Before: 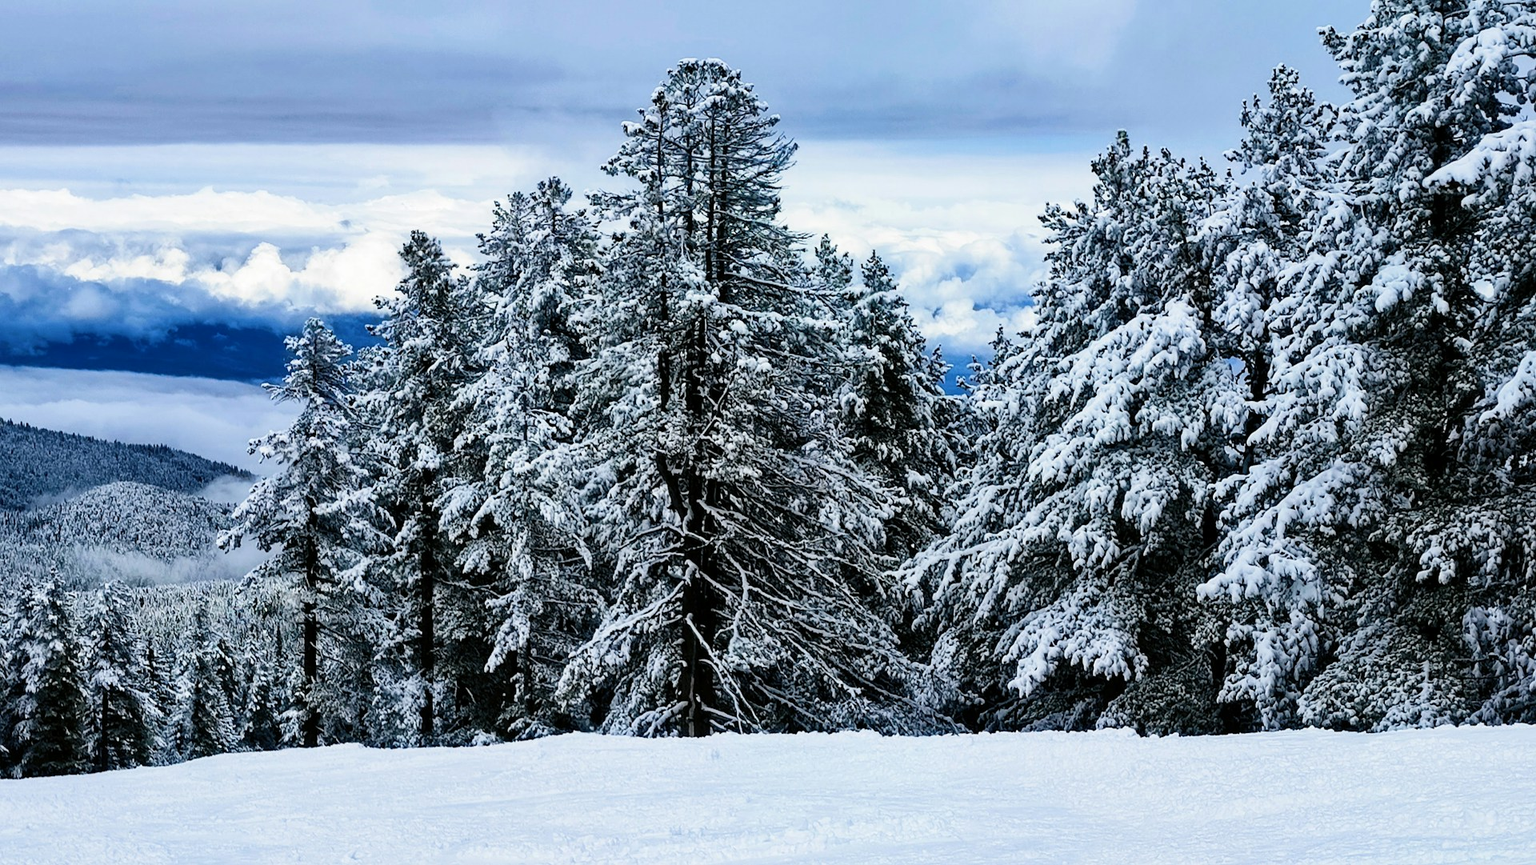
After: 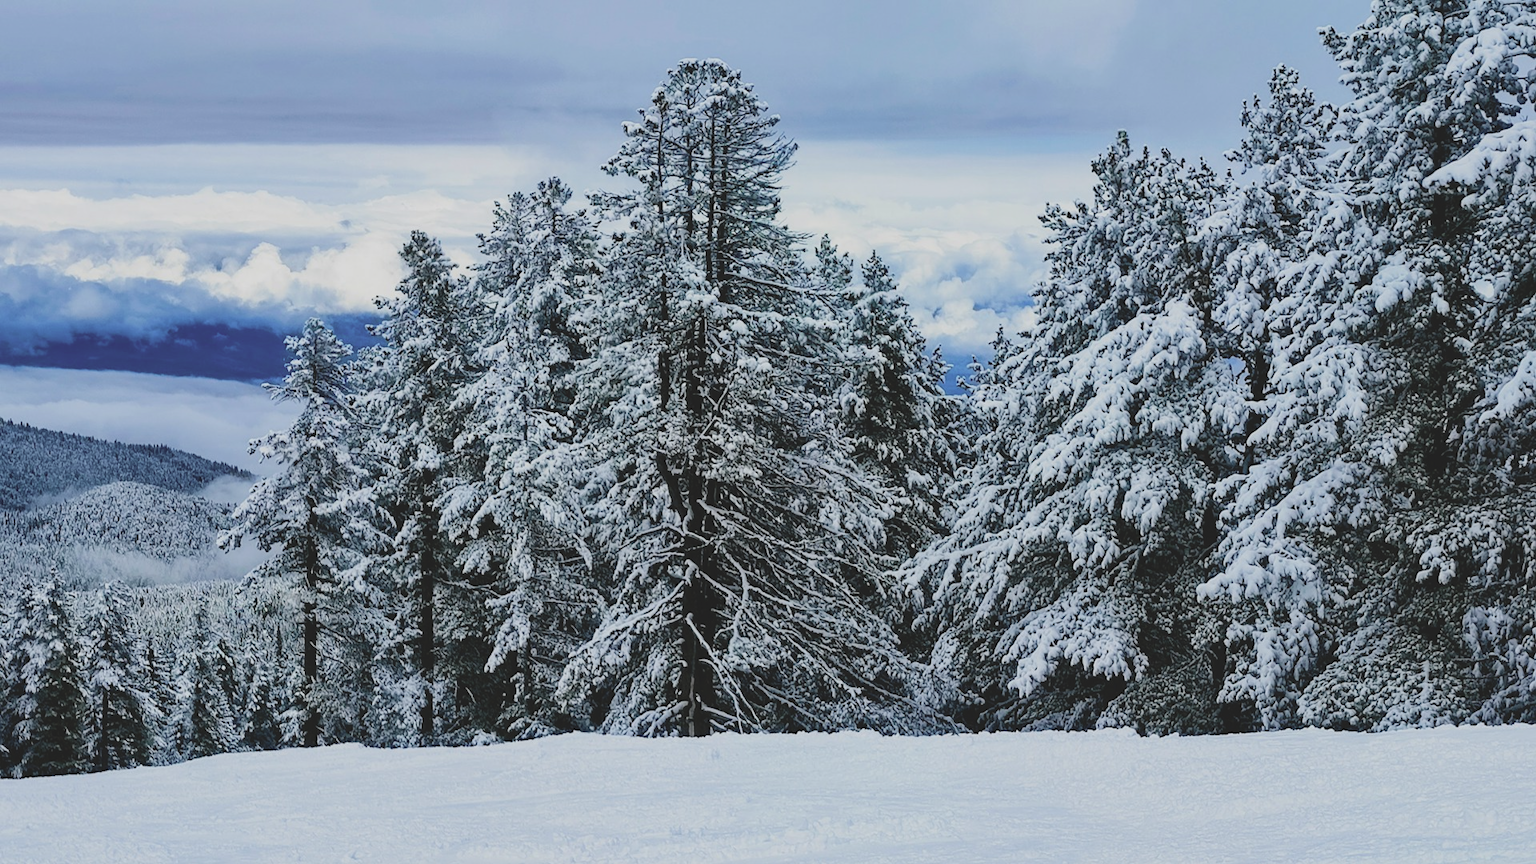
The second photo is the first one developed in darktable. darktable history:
color balance rgb: perceptual saturation grading › global saturation 25%, perceptual brilliance grading › mid-tones 10%, perceptual brilliance grading › shadows 15%, global vibrance 20%
contrast brightness saturation: contrast -0.26, saturation -0.43
